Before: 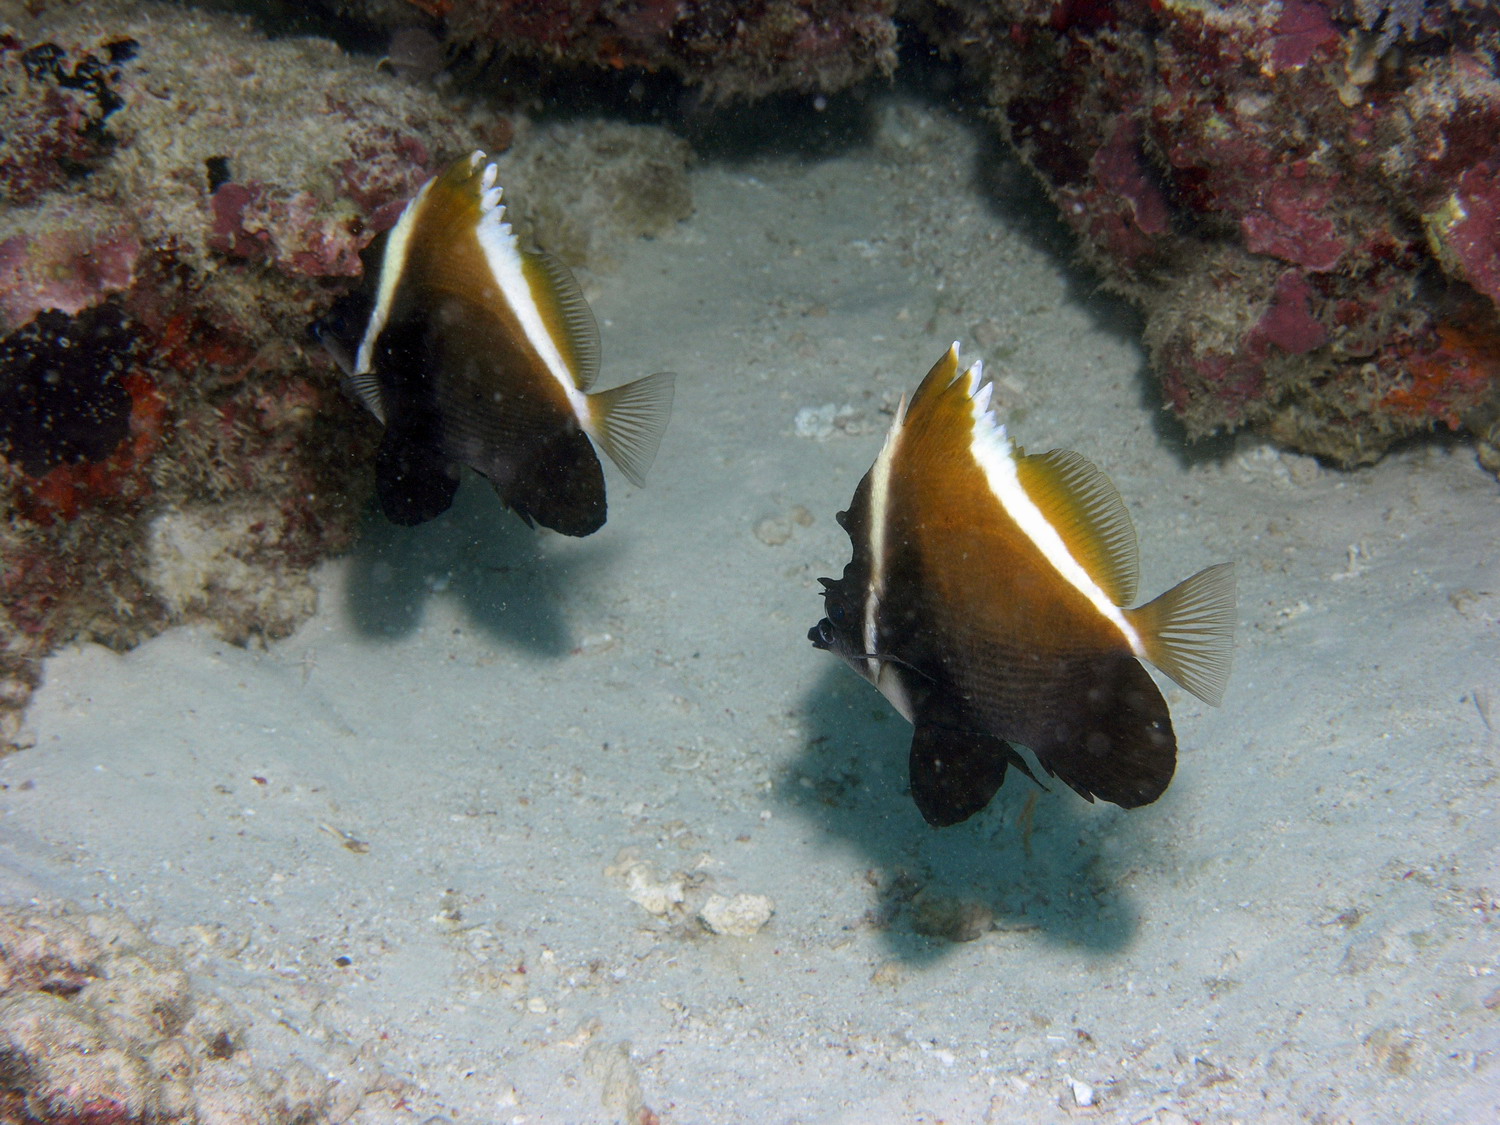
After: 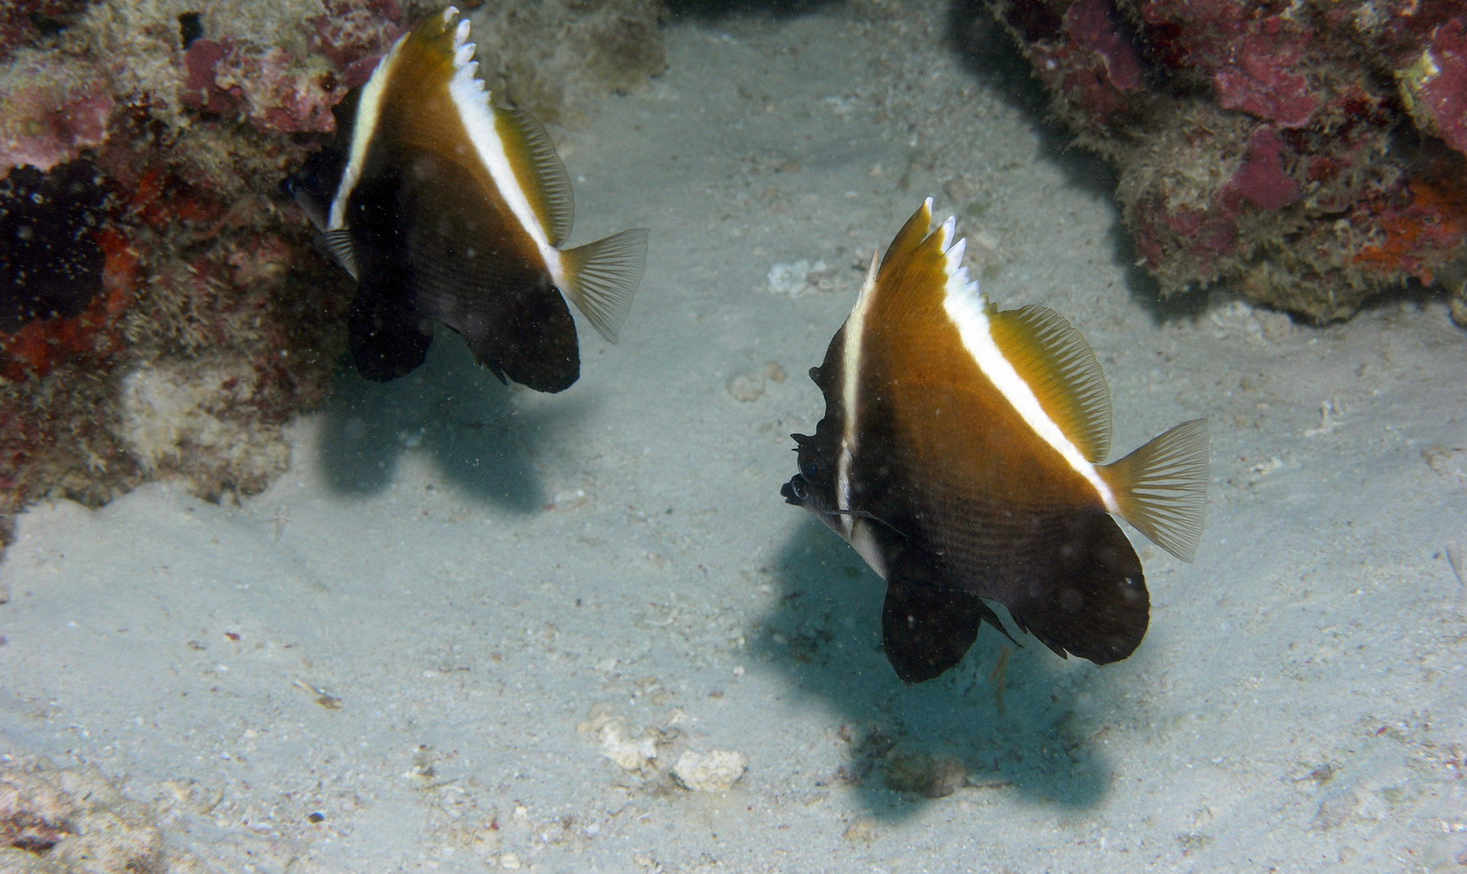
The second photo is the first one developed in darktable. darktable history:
crop and rotate: left 1.88%, top 12.852%, right 0.268%, bottom 9.419%
